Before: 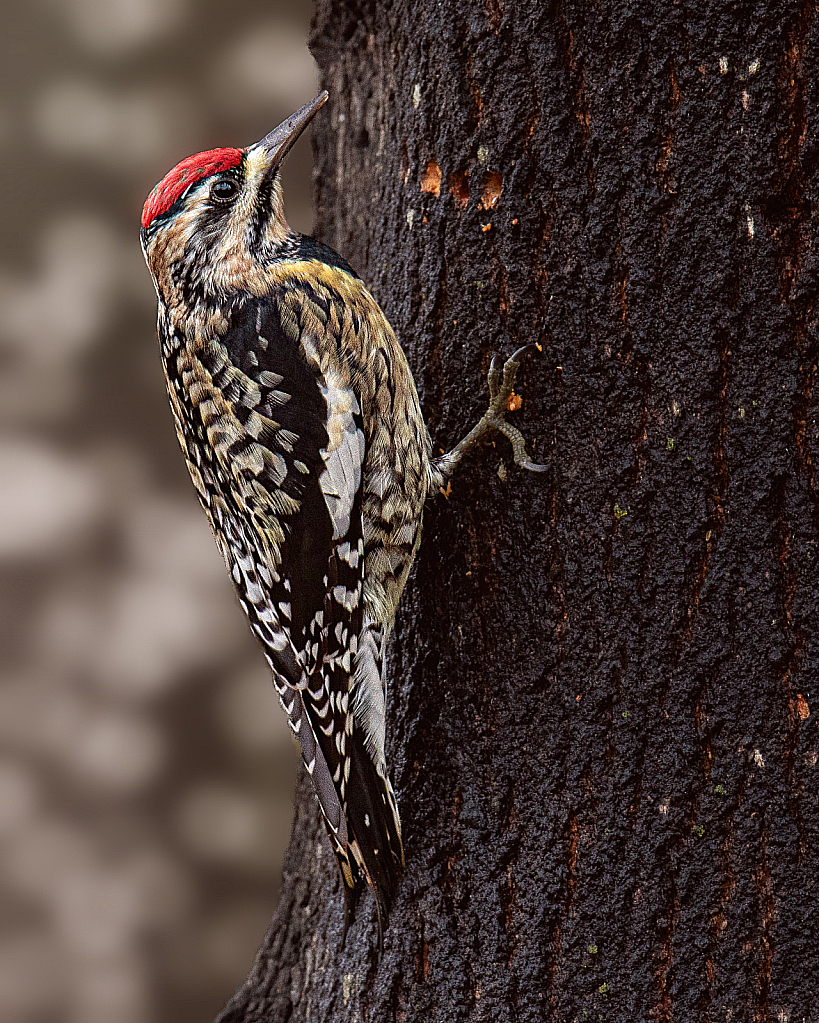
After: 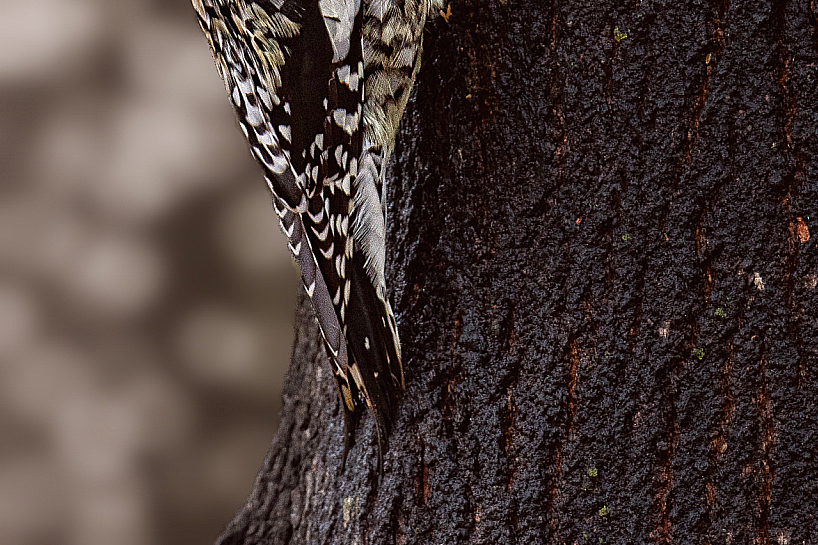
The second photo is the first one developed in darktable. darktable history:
crop and rotate: top 46.705%, right 0.077%
